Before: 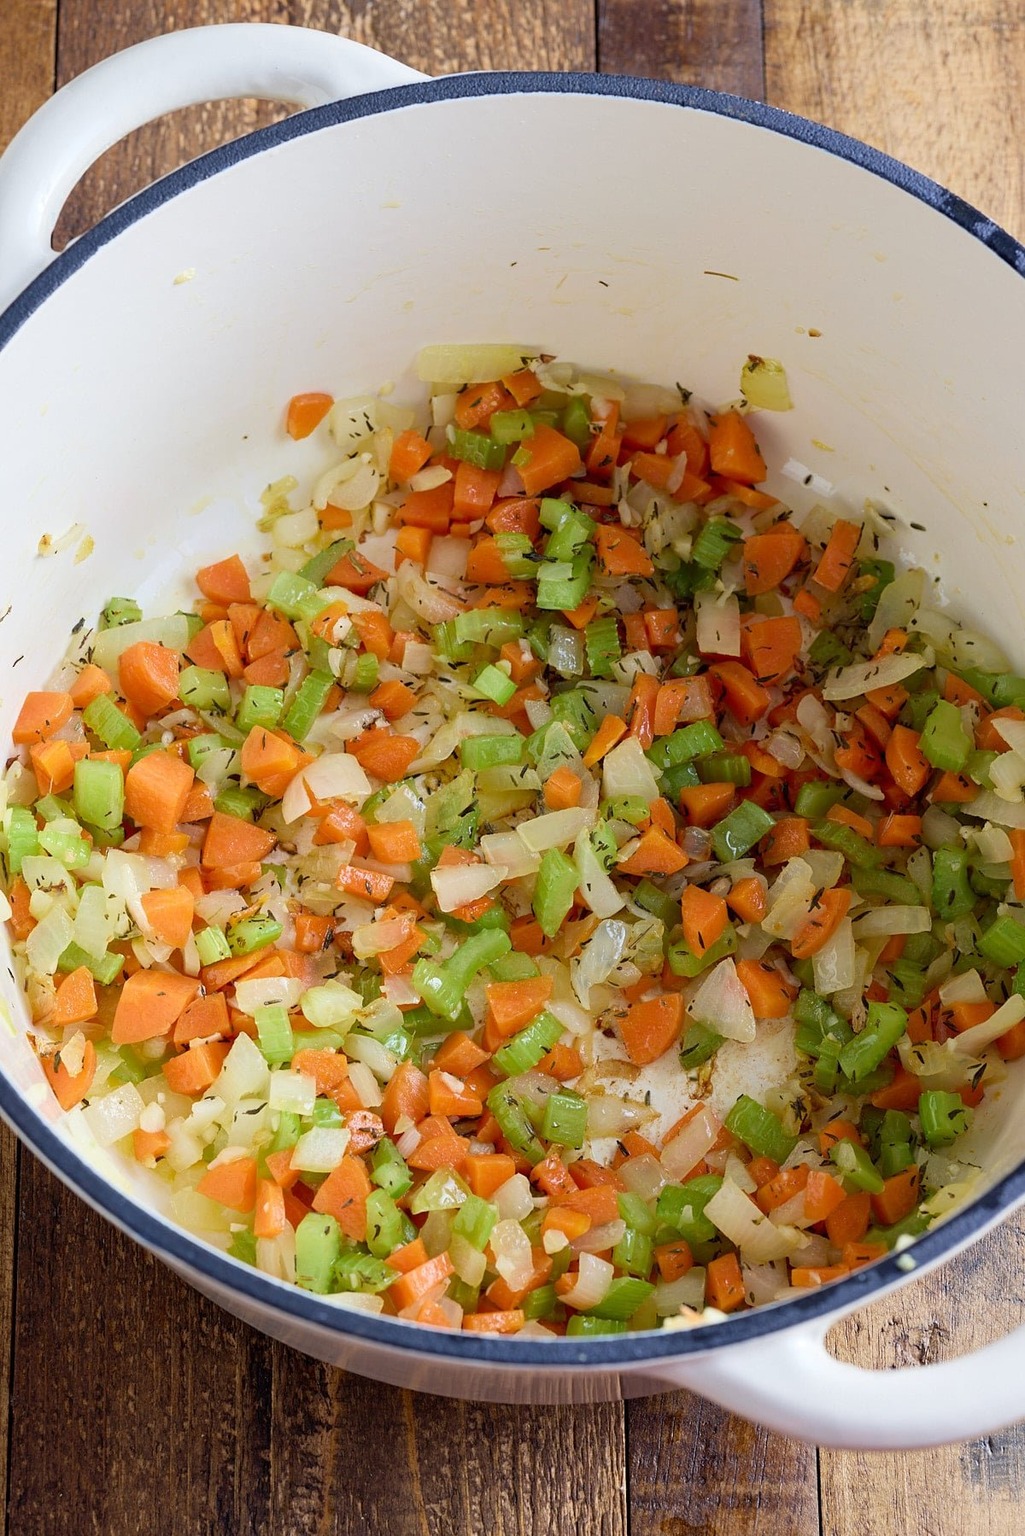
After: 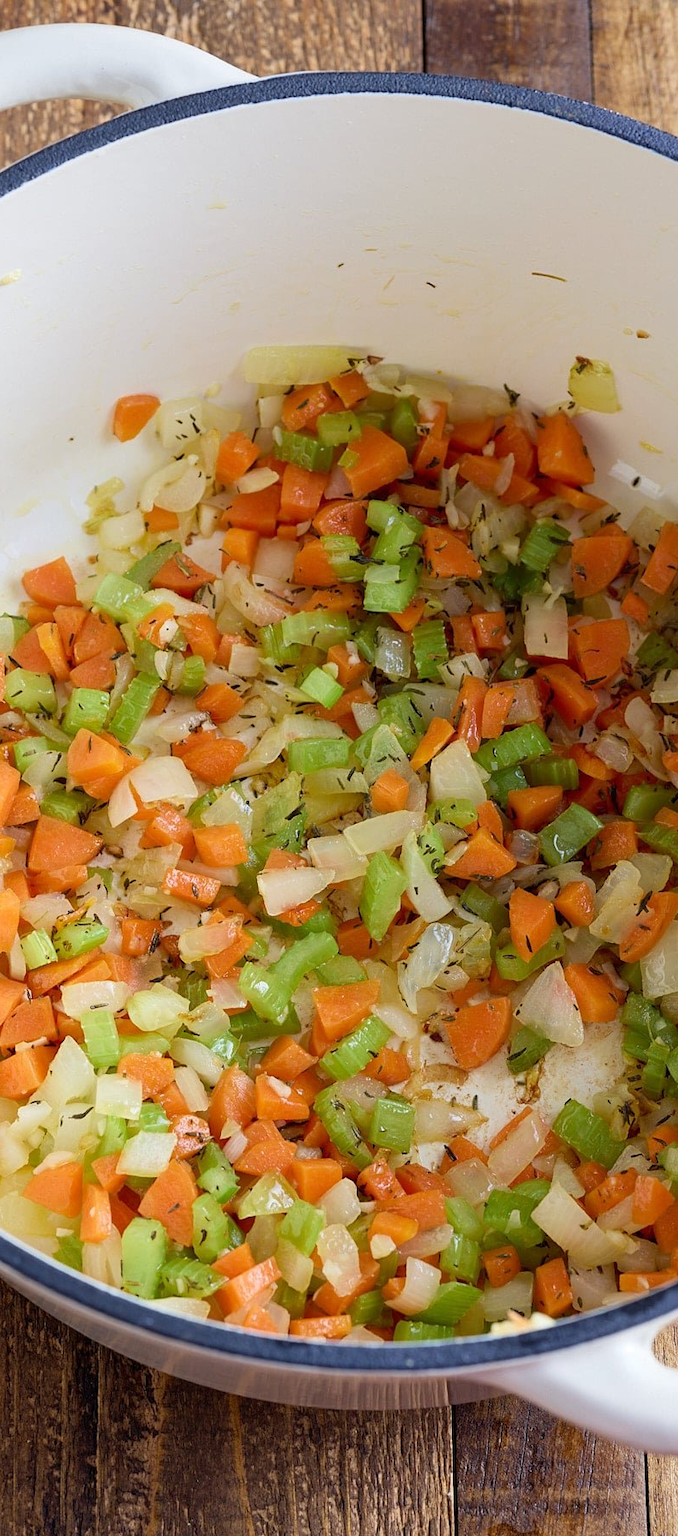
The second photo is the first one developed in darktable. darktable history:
crop: left 17.072%, right 16.871%
